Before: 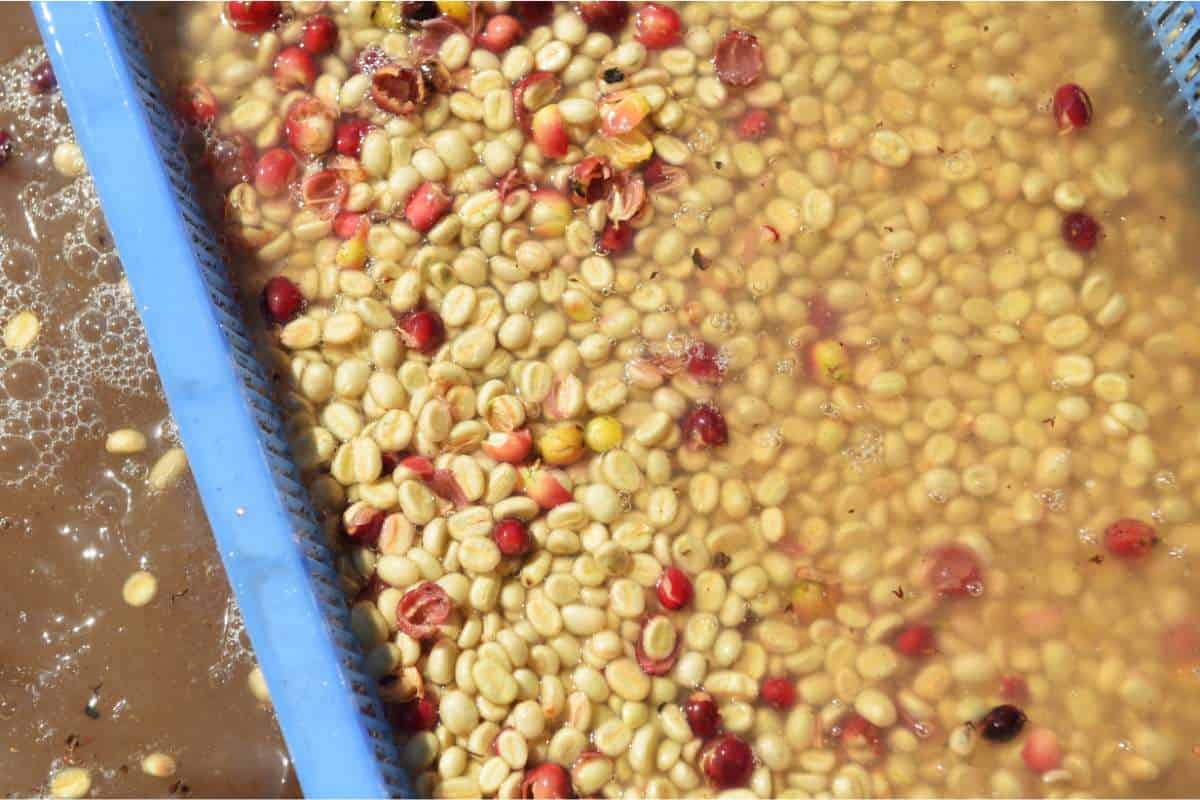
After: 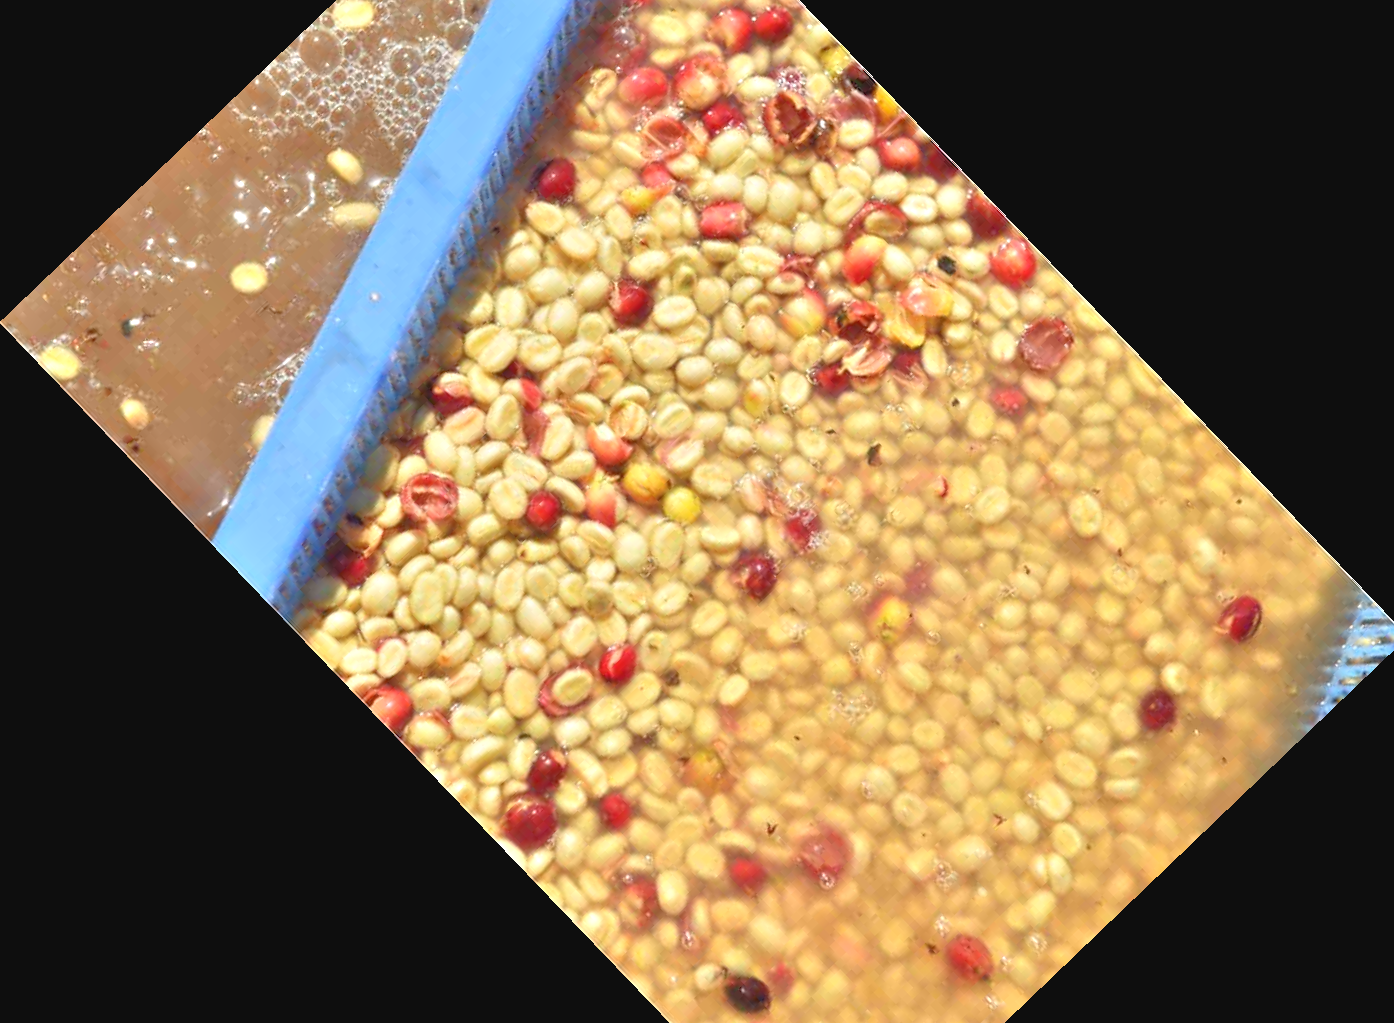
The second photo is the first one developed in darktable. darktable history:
crop and rotate: angle -46.26°, top 16.234%, right 0.912%, bottom 11.704%
tone equalizer: -8 EV 2 EV, -7 EV 2 EV, -6 EV 2 EV, -5 EV 2 EV, -4 EV 2 EV, -3 EV 1.5 EV, -2 EV 1 EV, -1 EV 0.5 EV
exposure: black level correction -0.001, exposure 0.08 EV, compensate highlight preservation false
